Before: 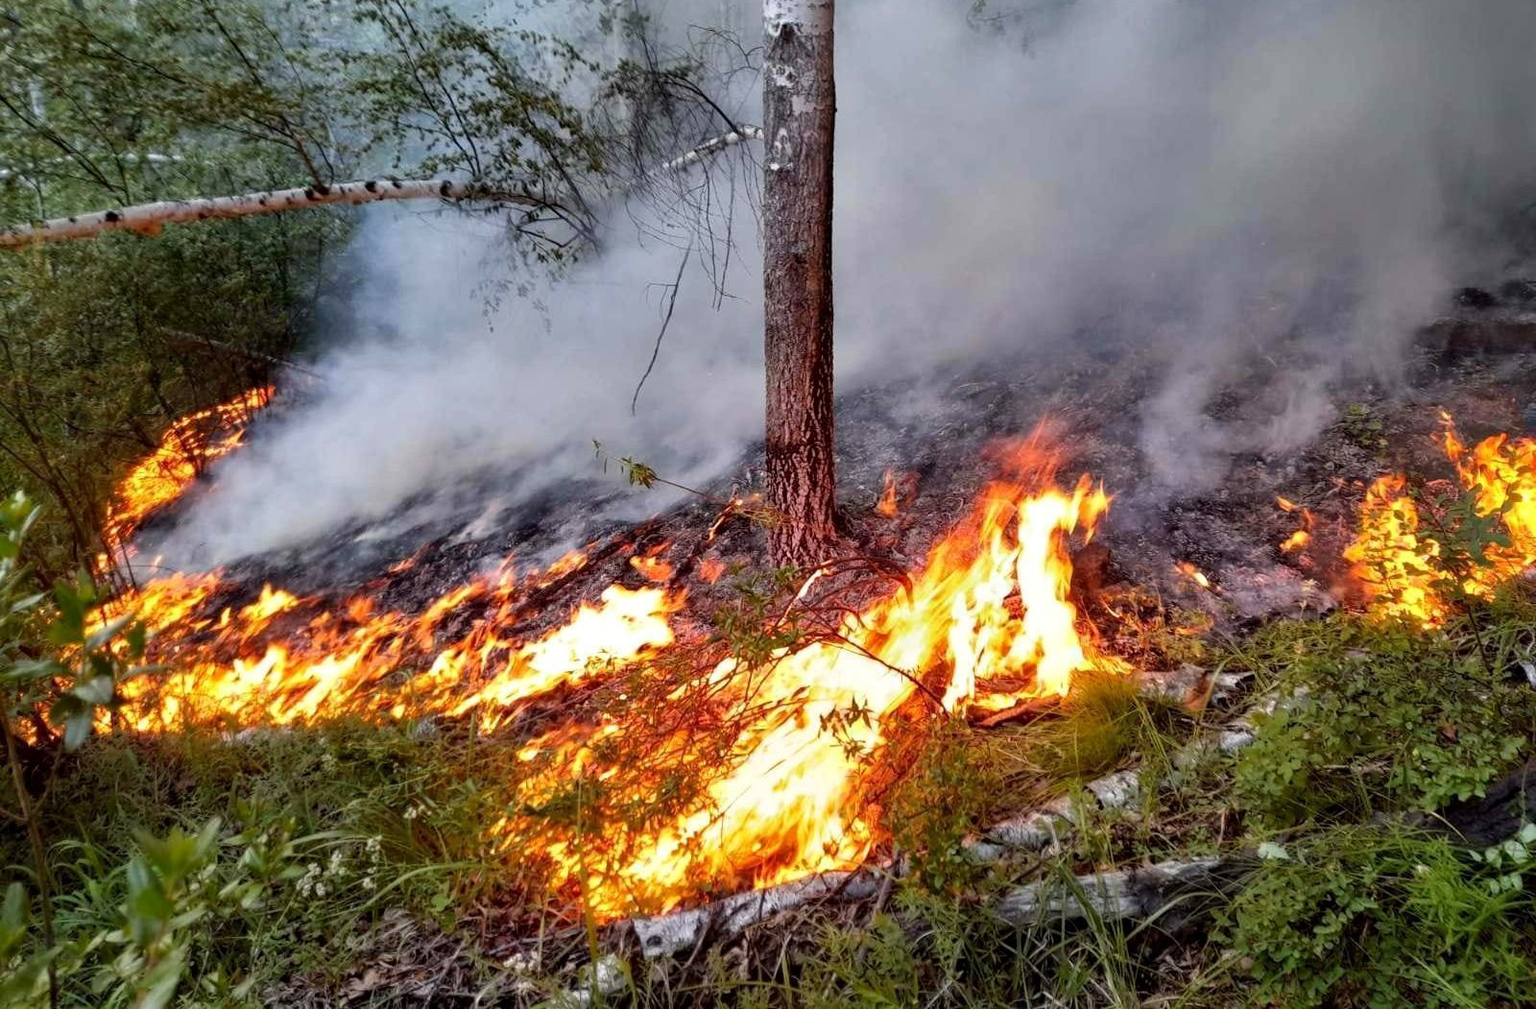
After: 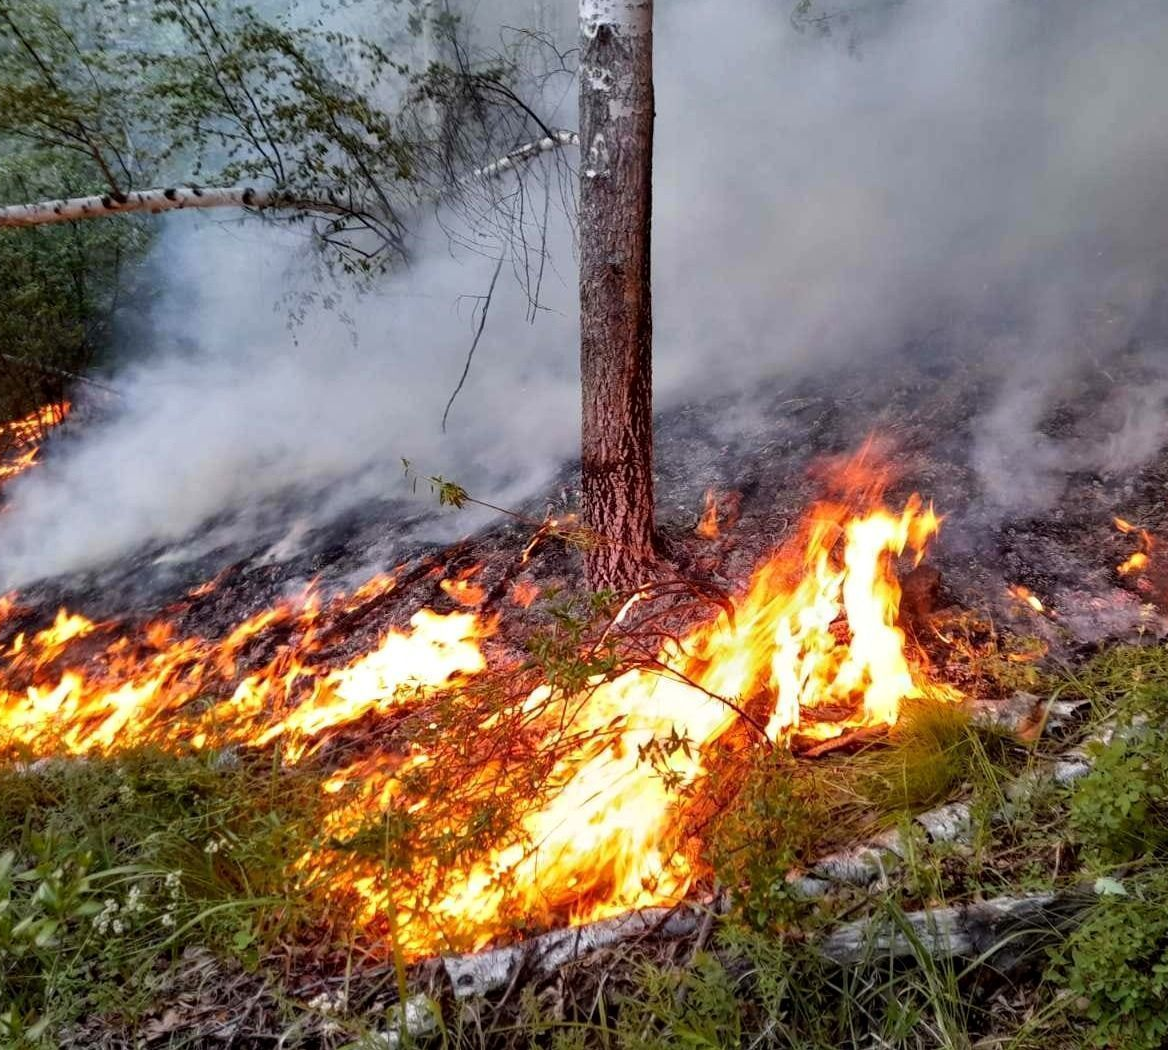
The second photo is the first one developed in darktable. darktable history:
crop: left 13.558%, top 0%, right 13.412%
